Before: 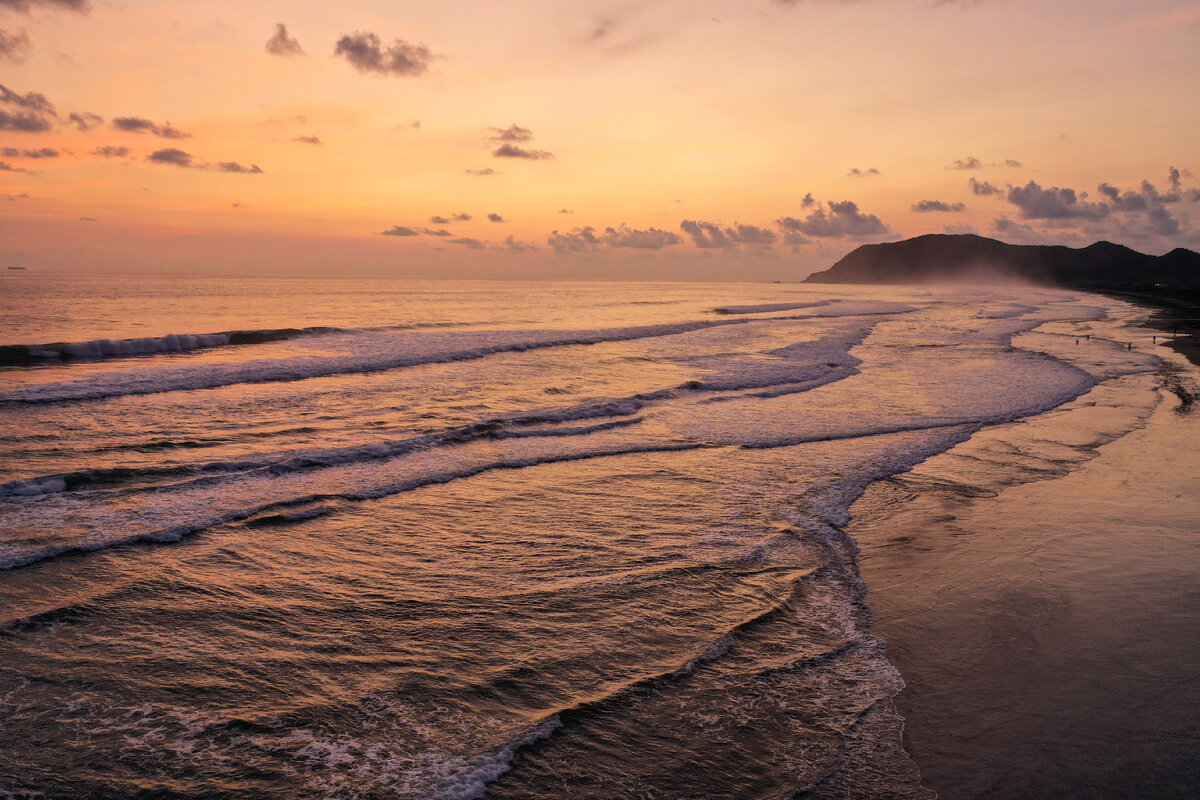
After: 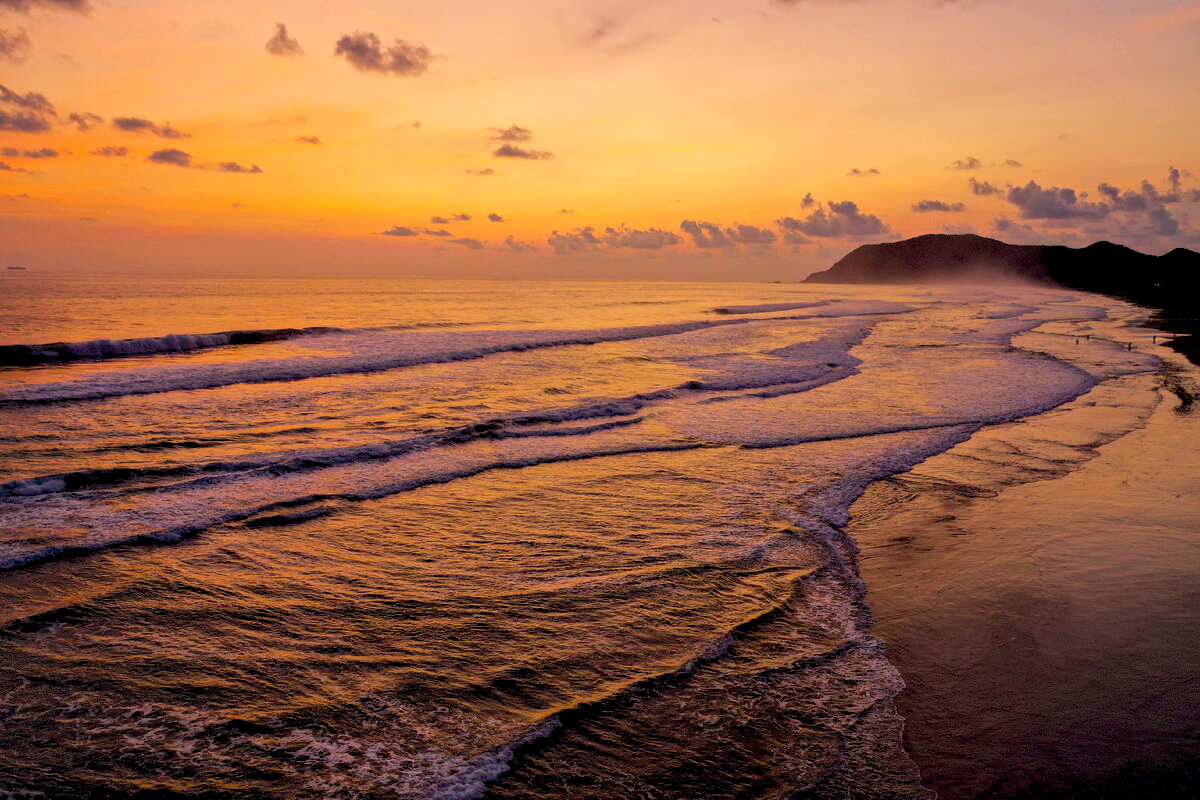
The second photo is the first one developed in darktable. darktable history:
color balance rgb: global offset › luminance -1.433%, perceptual saturation grading › global saturation 25.743%, global vibrance 21.107%
